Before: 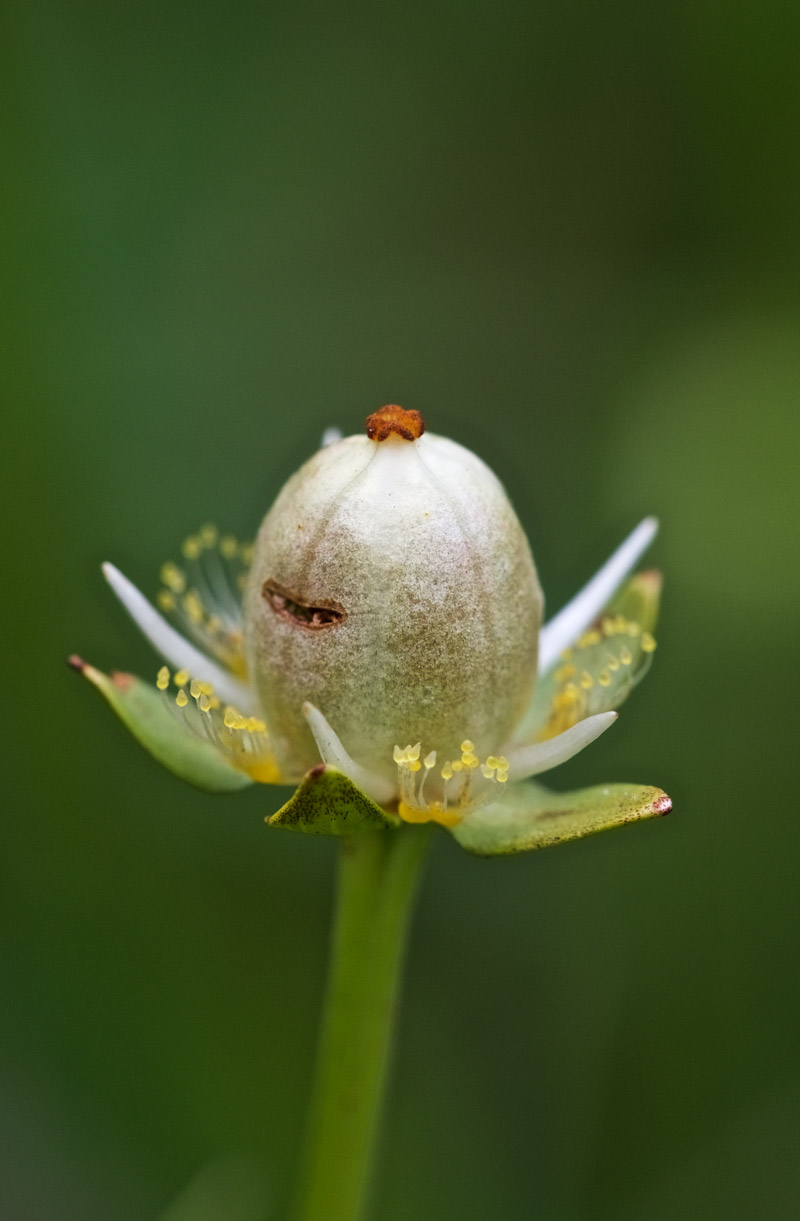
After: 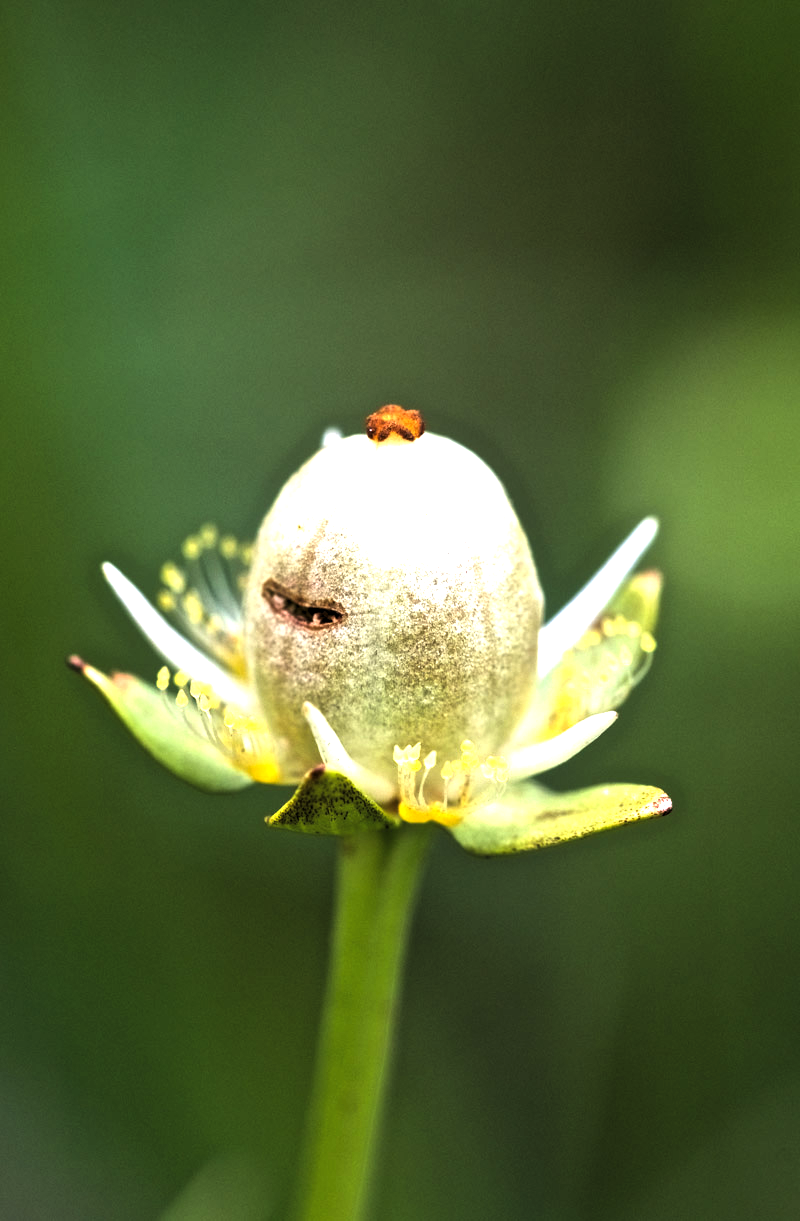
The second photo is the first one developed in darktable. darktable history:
levels: levels [0.129, 0.519, 0.867]
exposure: black level correction 0, exposure 1.1 EV, compensate highlight preservation false
tone equalizer: on, module defaults
